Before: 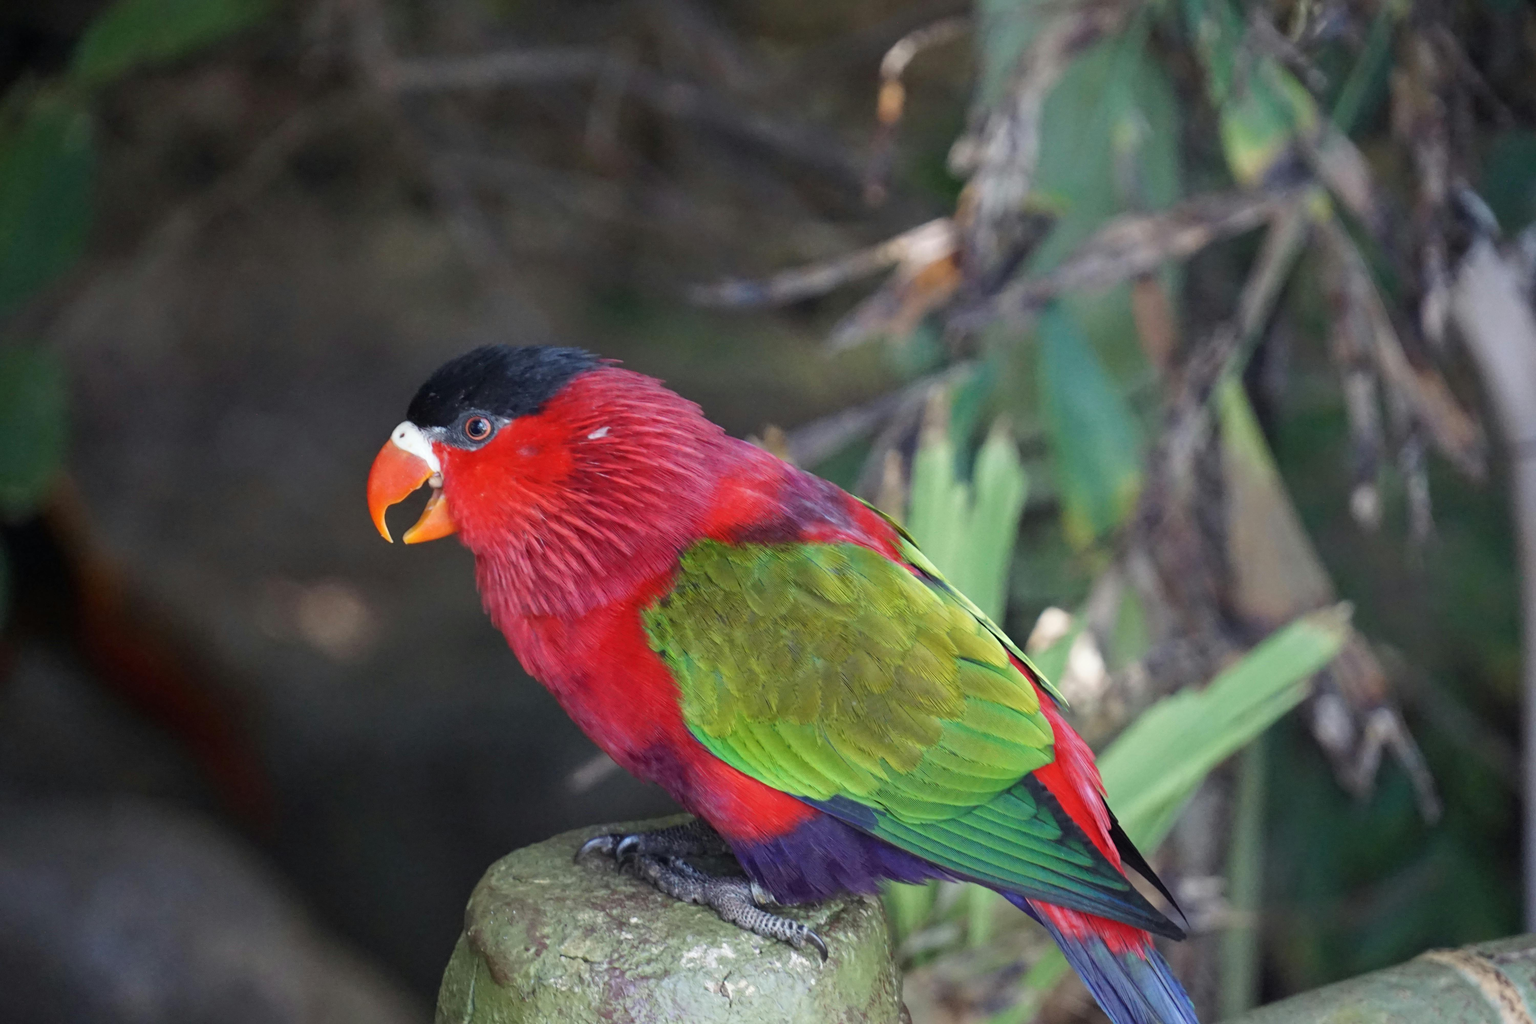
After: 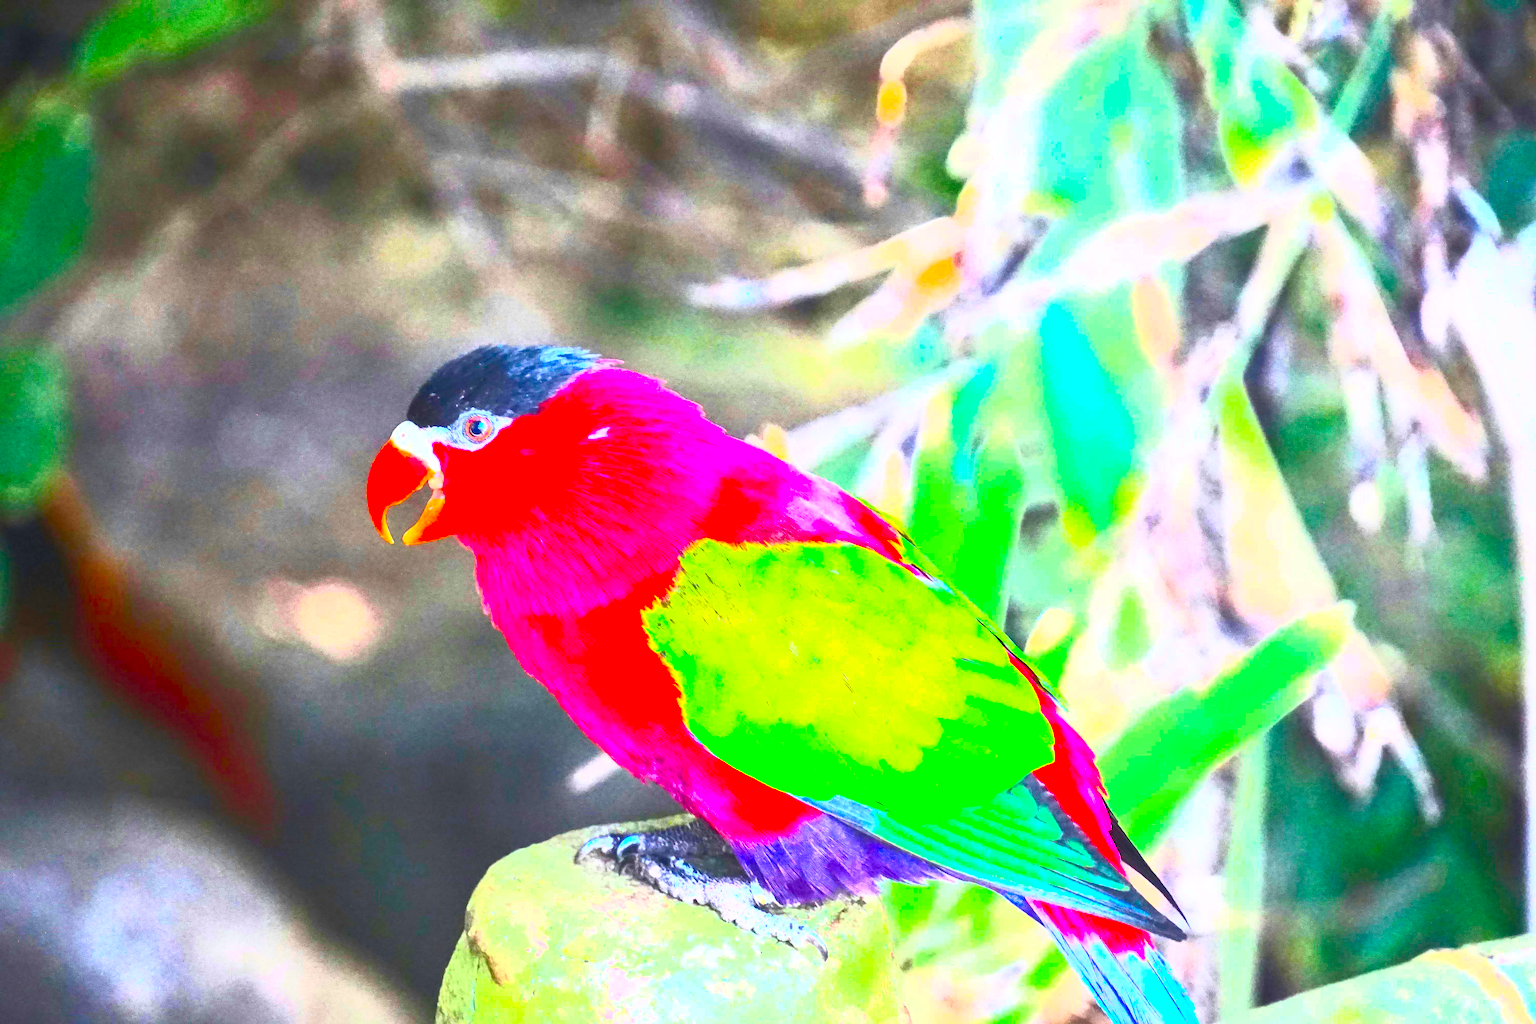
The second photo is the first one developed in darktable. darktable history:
exposure: black level correction 0, exposure 1.38 EV, compensate highlight preservation false
contrast brightness saturation: contrast 0.989, brightness 0.988, saturation 0.99
color balance rgb: linear chroma grading › global chroma 8.721%, perceptual saturation grading › global saturation 30.363%, perceptual brilliance grading › highlights 10.045%, perceptual brilliance grading › mid-tones 5.447%
